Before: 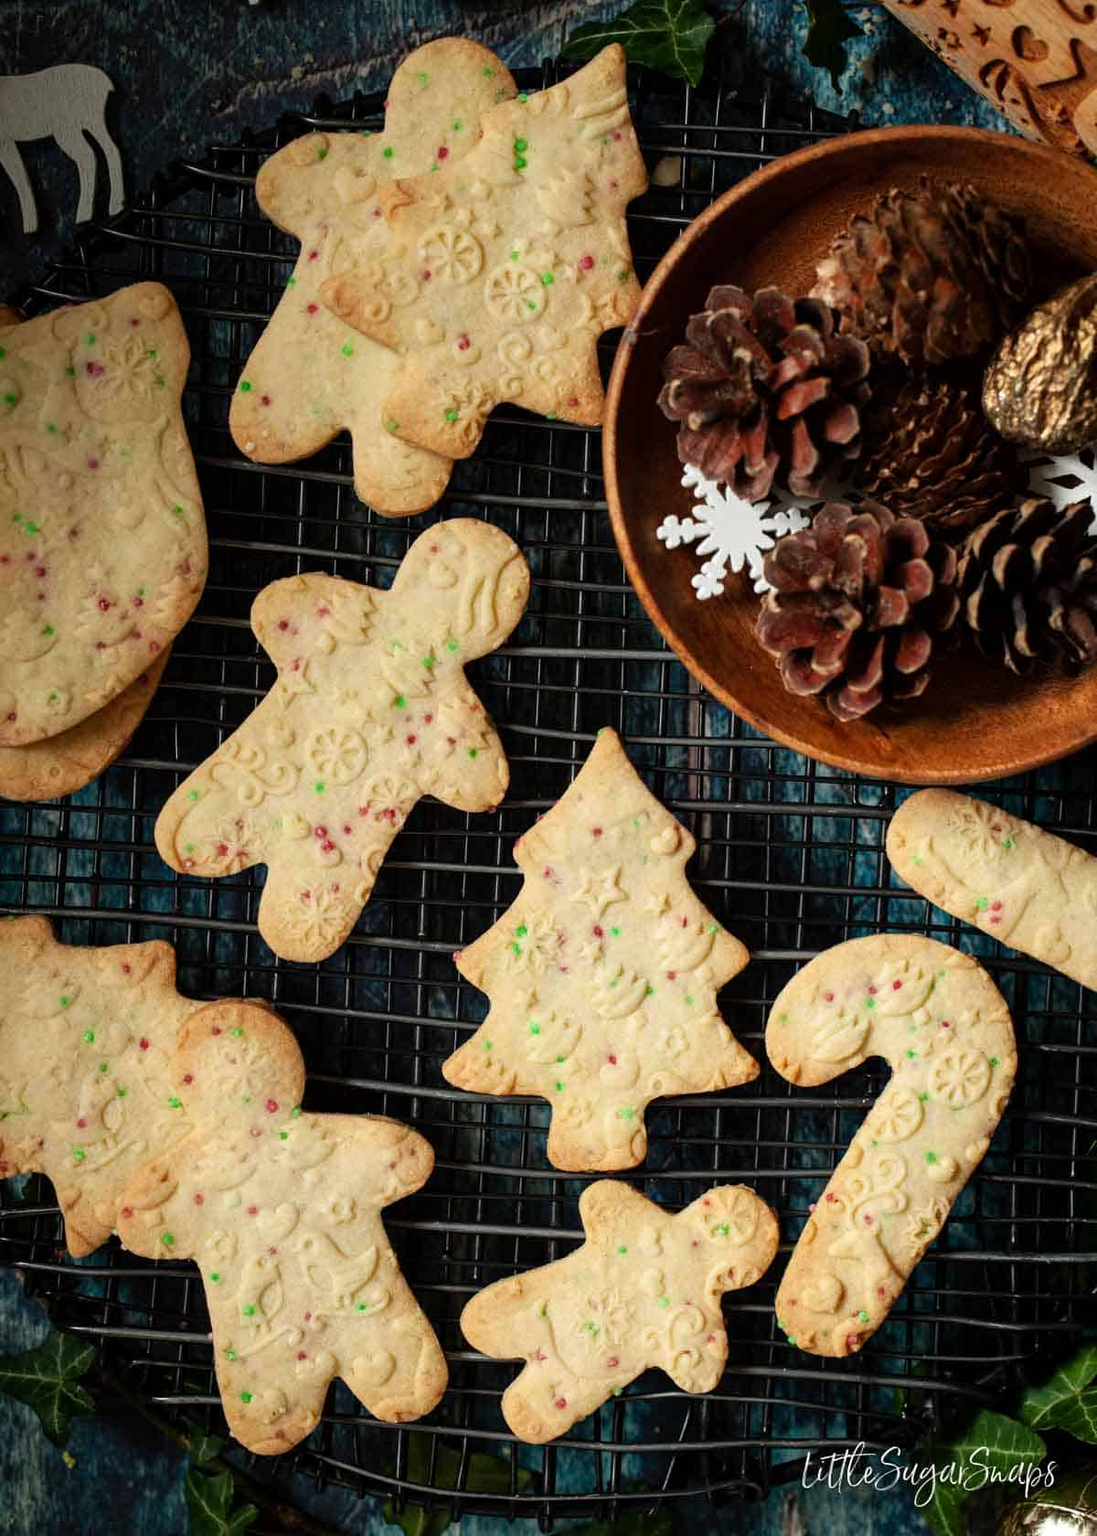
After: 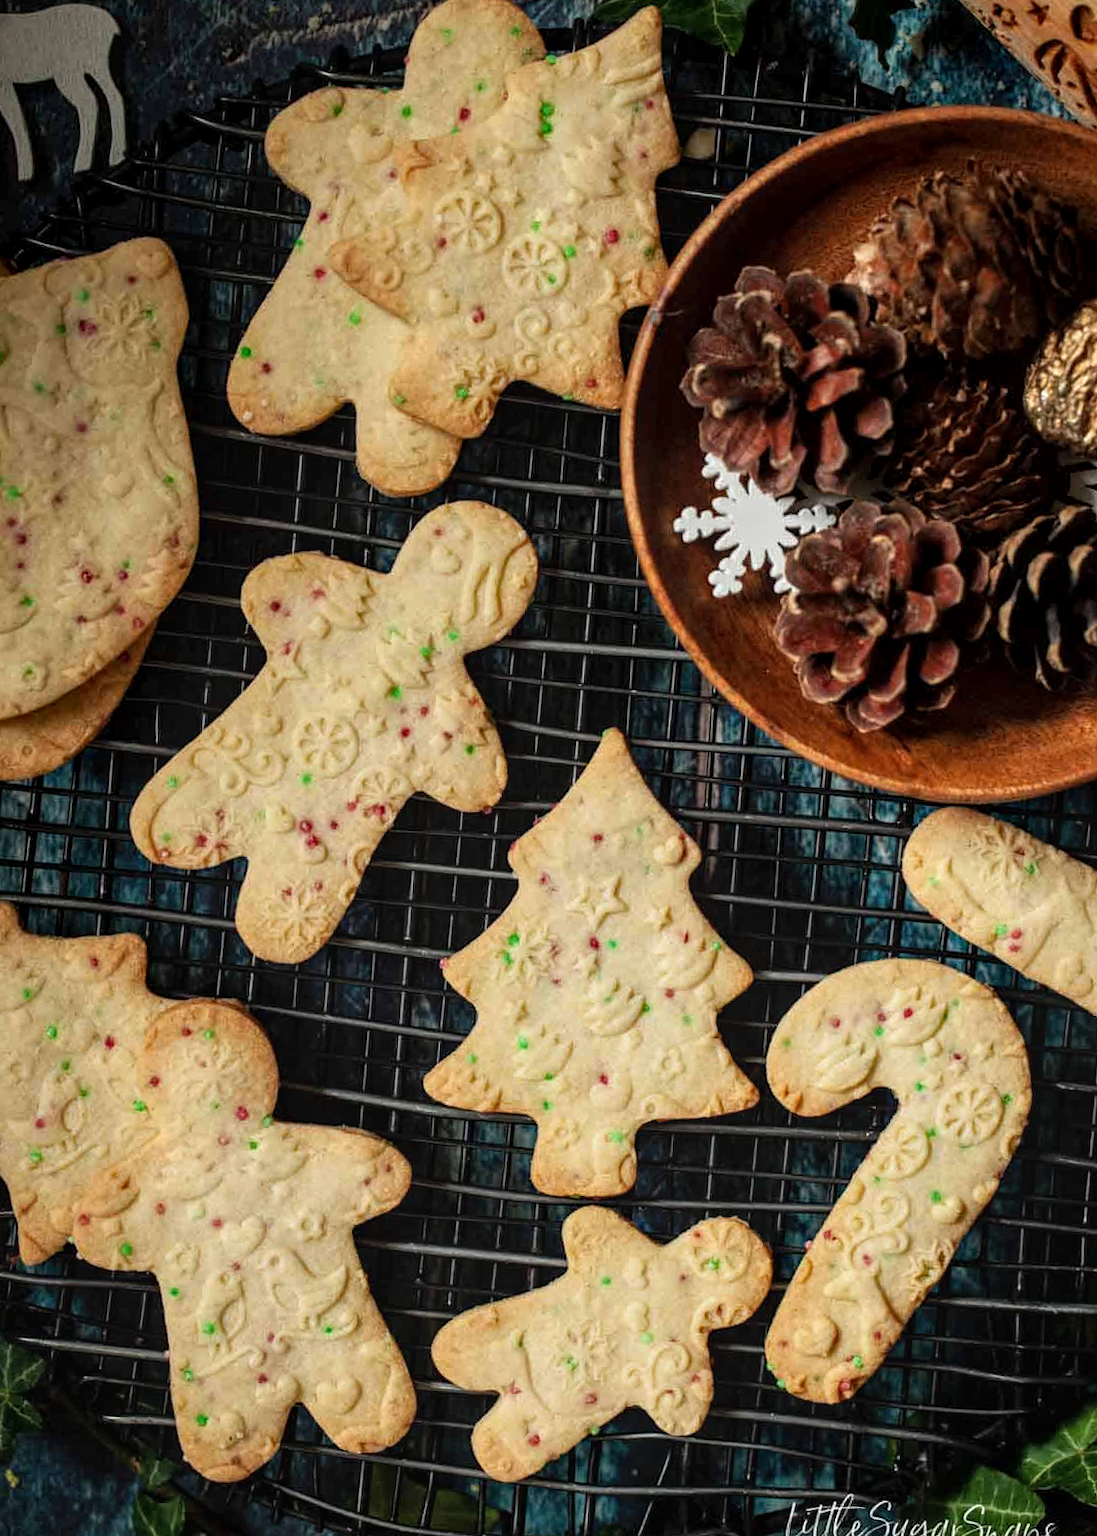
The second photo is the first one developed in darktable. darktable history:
local contrast: on, module defaults
crop and rotate: angle -2.38°
